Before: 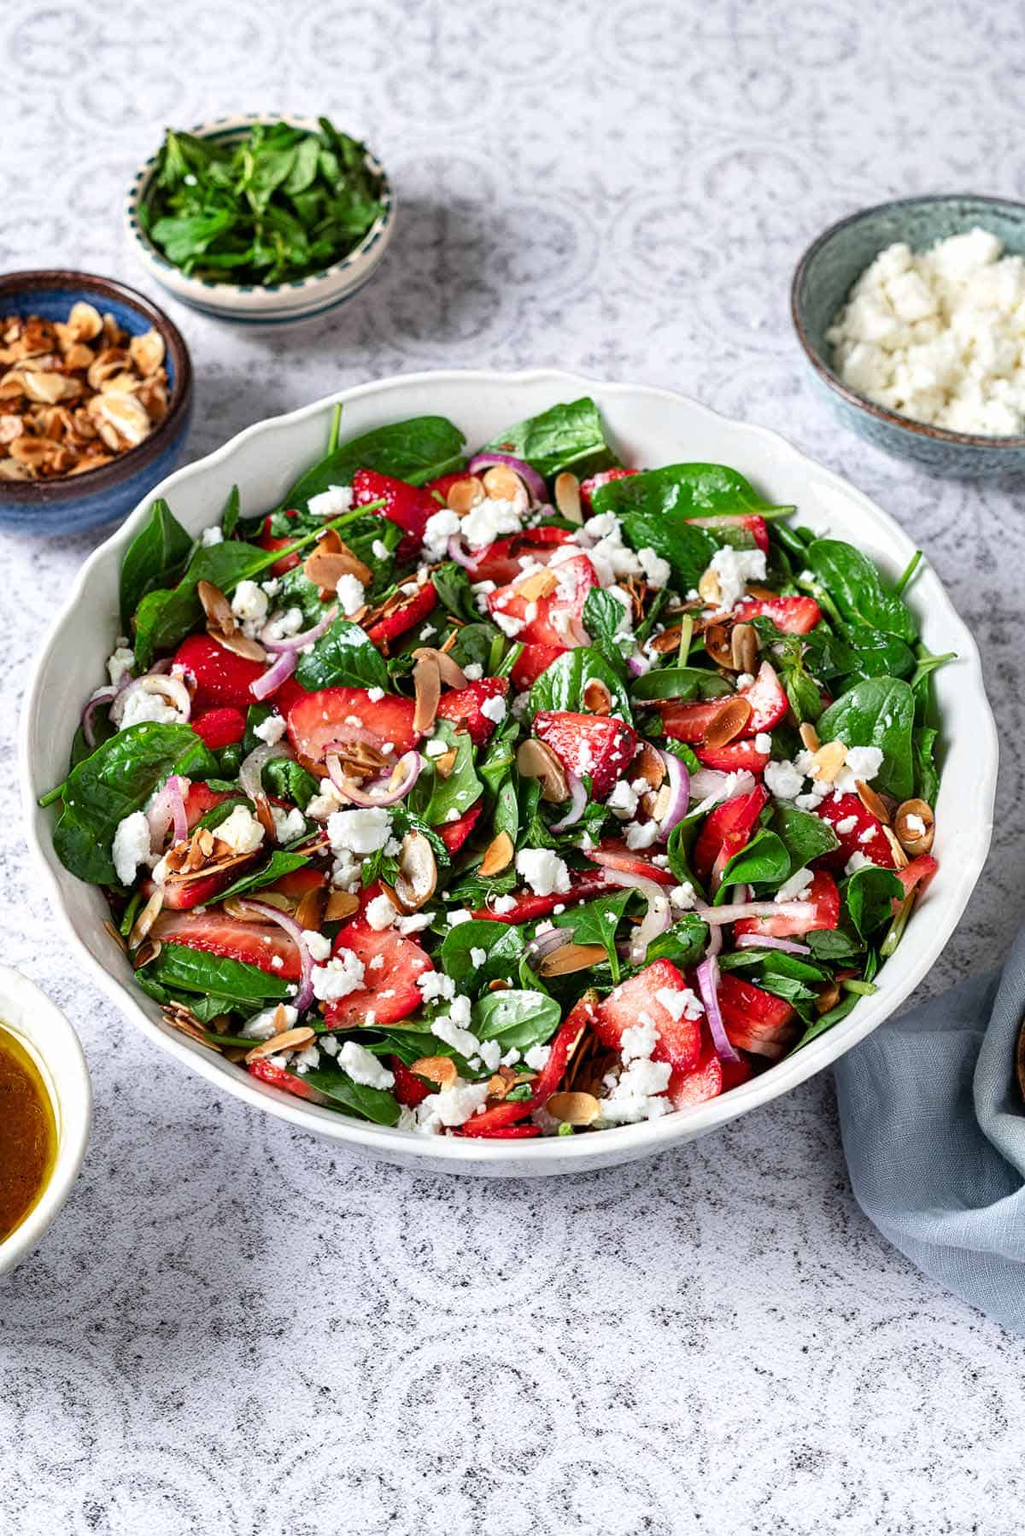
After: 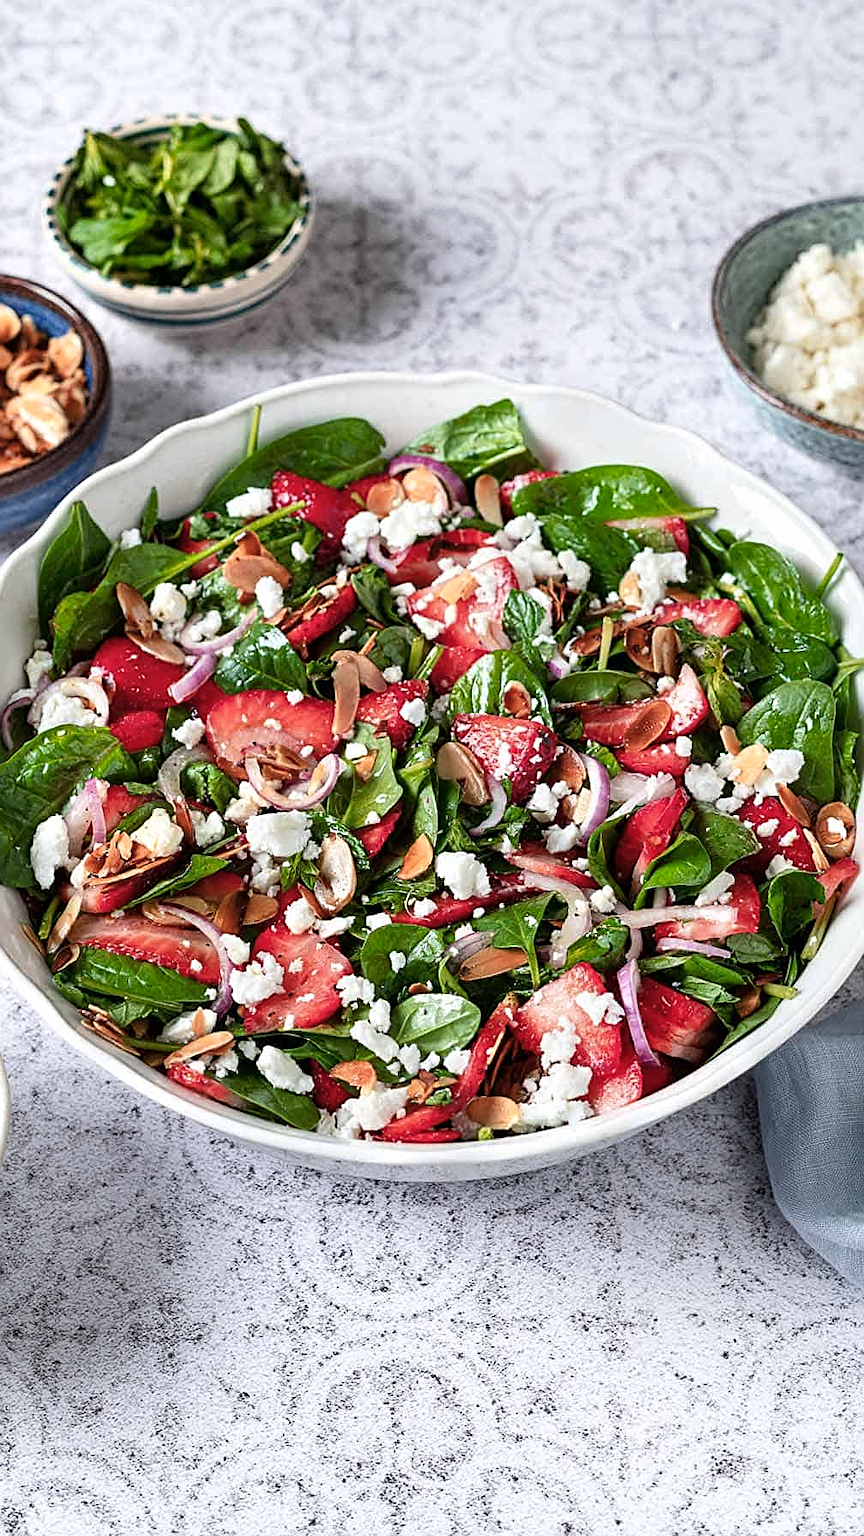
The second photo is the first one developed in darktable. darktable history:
exposure: compensate highlight preservation false
sharpen: on, module defaults
contrast brightness saturation: saturation -0.05
crop: left 8.026%, right 7.374%
color zones: curves: ch1 [(0, 0.469) (0.072, 0.457) (0.243, 0.494) (0.429, 0.5) (0.571, 0.5) (0.714, 0.5) (0.857, 0.5) (1, 0.469)]; ch2 [(0, 0.499) (0.143, 0.467) (0.242, 0.436) (0.429, 0.493) (0.571, 0.5) (0.714, 0.5) (0.857, 0.5) (1, 0.499)]
